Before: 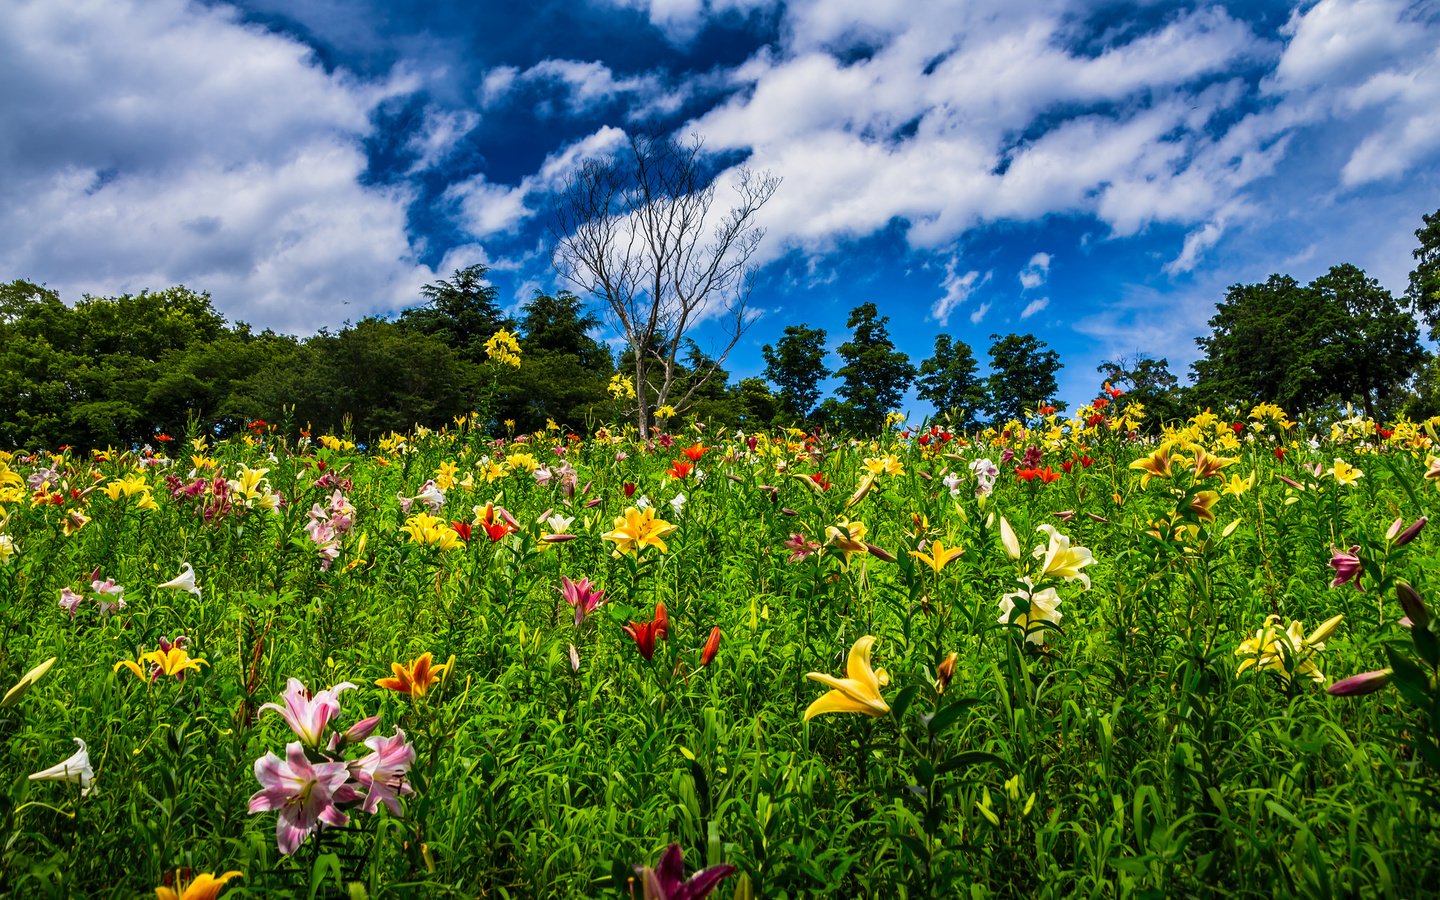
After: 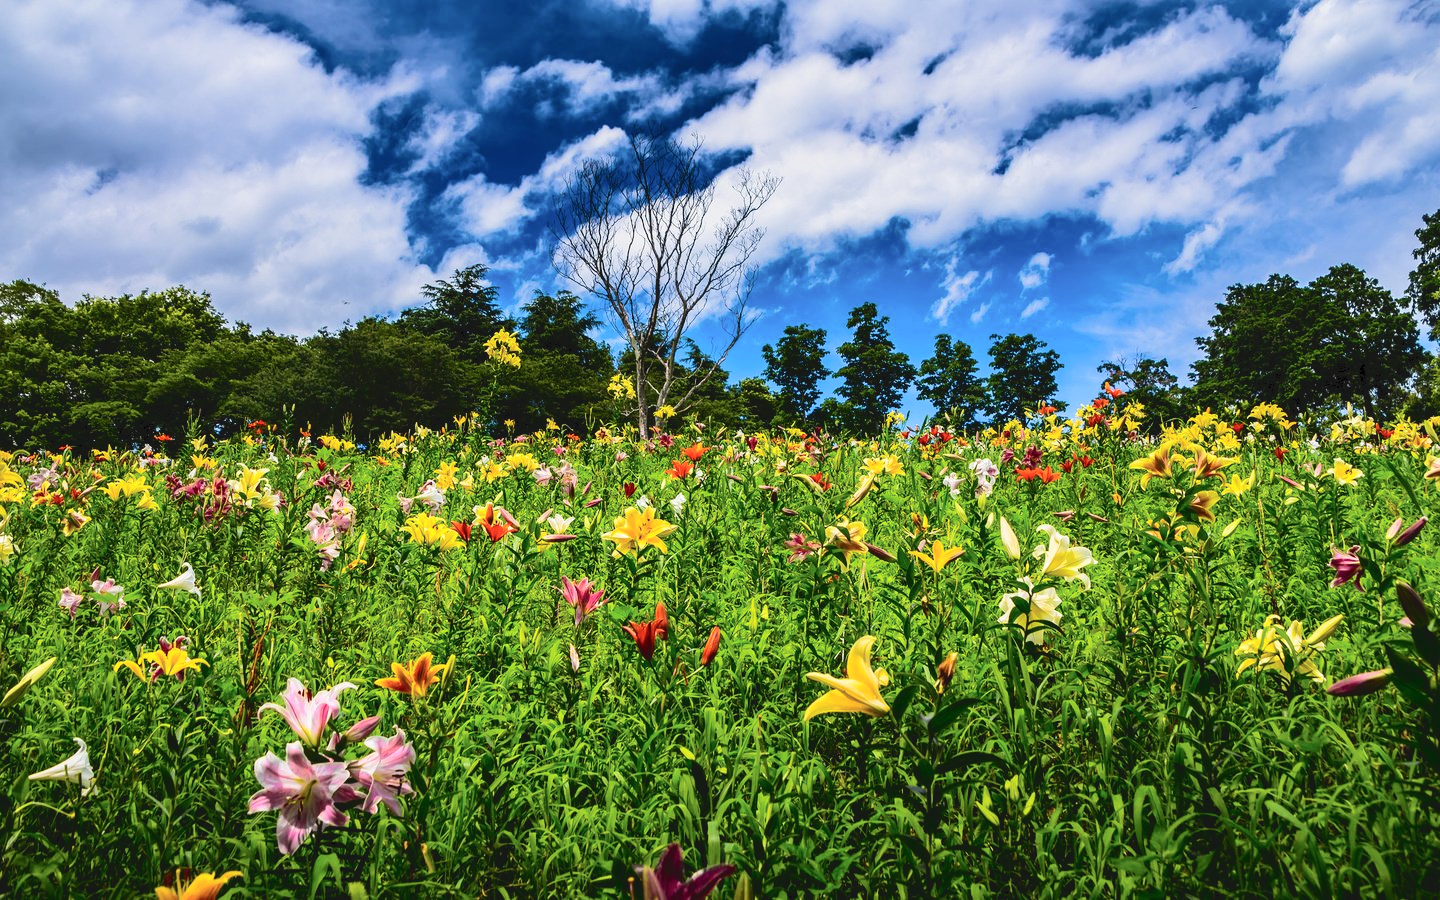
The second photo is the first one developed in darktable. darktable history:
tone curve: curves: ch0 [(0, 0) (0.003, 0.076) (0.011, 0.081) (0.025, 0.084) (0.044, 0.092) (0.069, 0.1) (0.1, 0.117) (0.136, 0.144) (0.177, 0.186) (0.224, 0.237) (0.277, 0.306) (0.335, 0.39) (0.399, 0.494) (0.468, 0.574) (0.543, 0.666) (0.623, 0.722) (0.709, 0.79) (0.801, 0.855) (0.898, 0.926) (1, 1)], color space Lab, independent channels, preserve colors none
